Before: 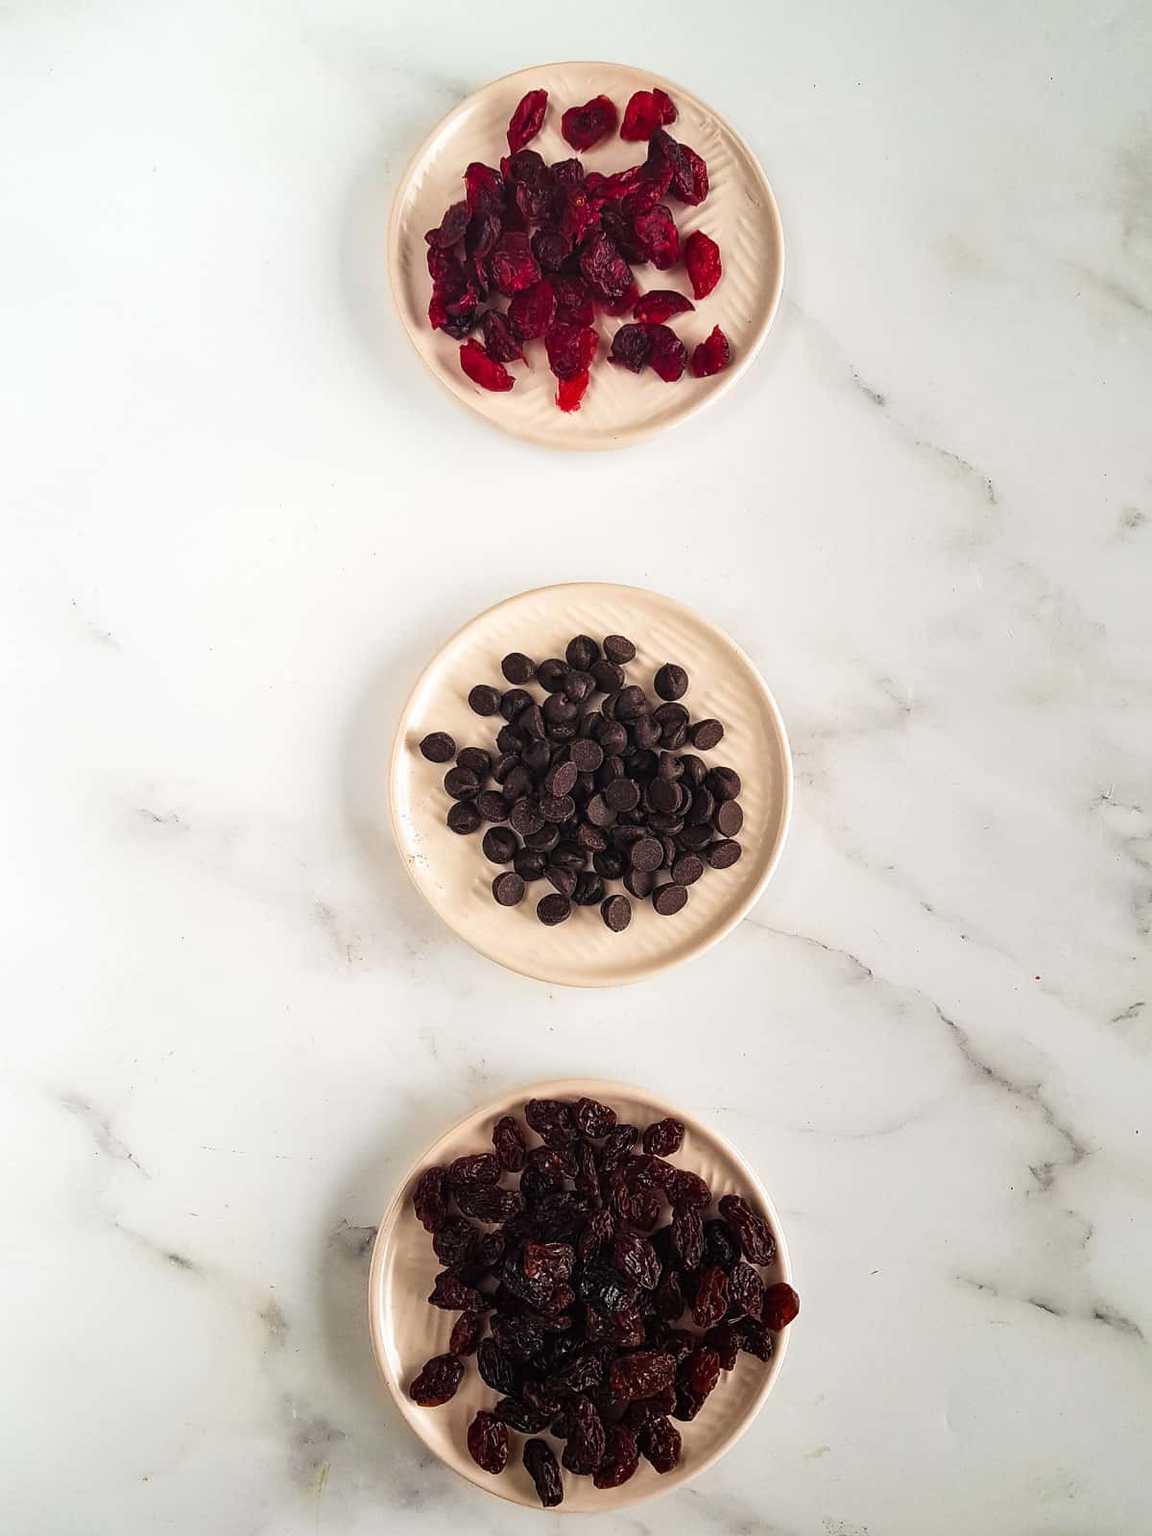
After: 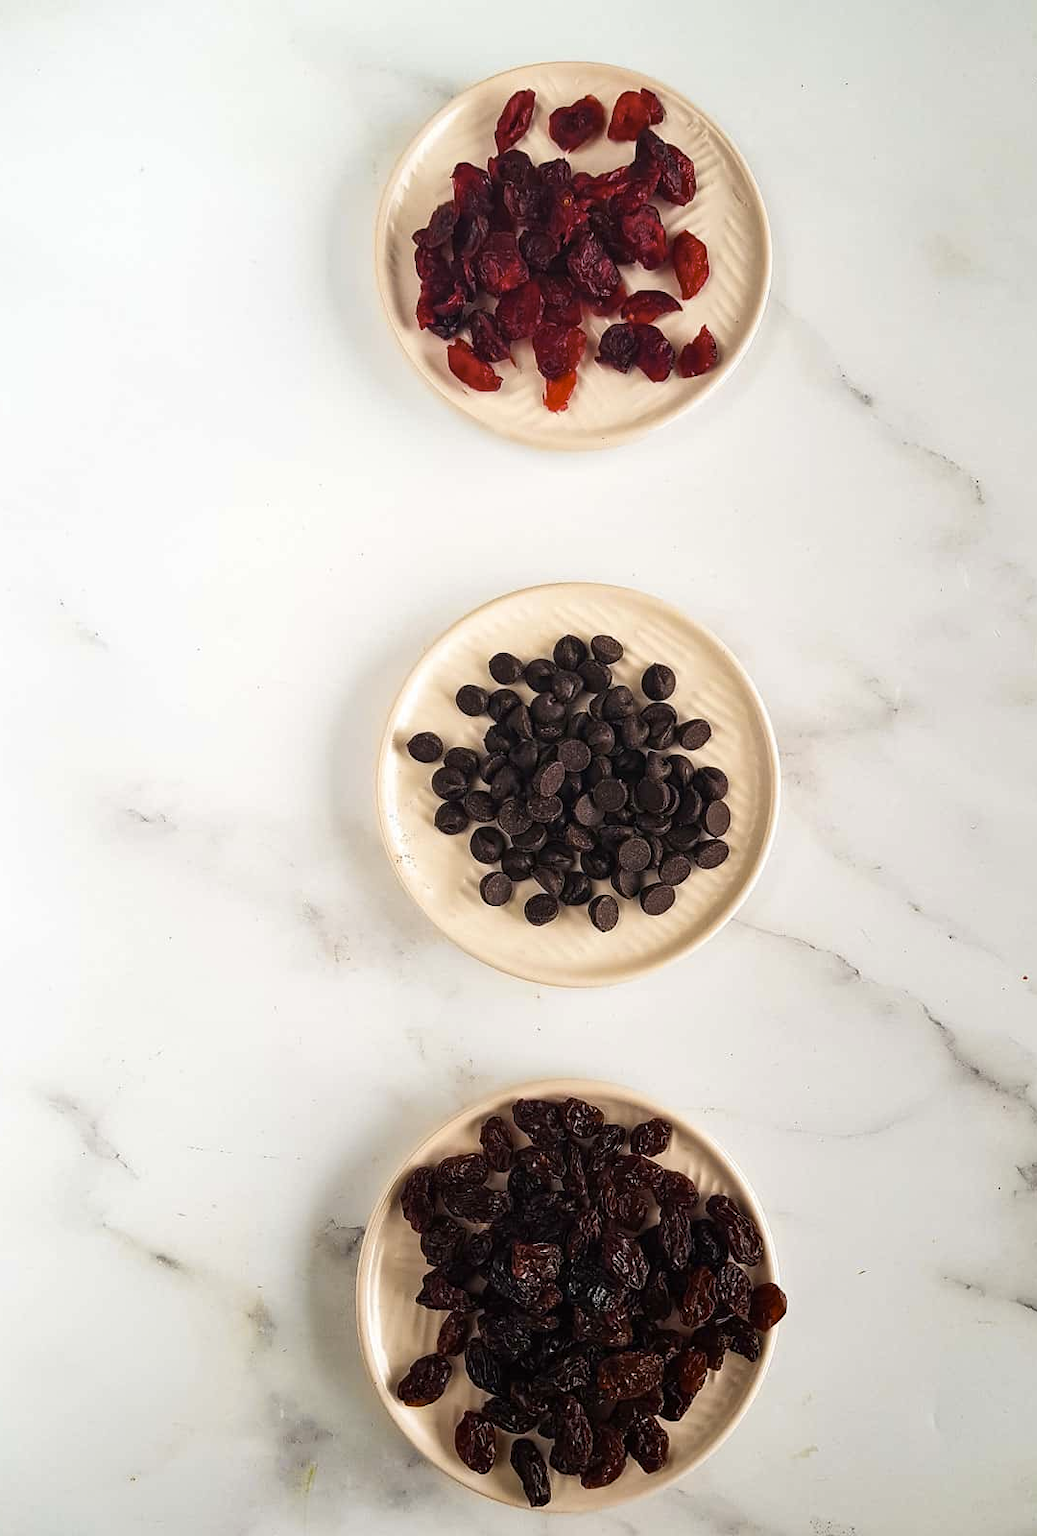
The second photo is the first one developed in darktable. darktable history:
crop and rotate: left 1.088%, right 8.807%
color contrast: green-magenta contrast 0.8, blue-yellow contrast 1.1, unbound 0
